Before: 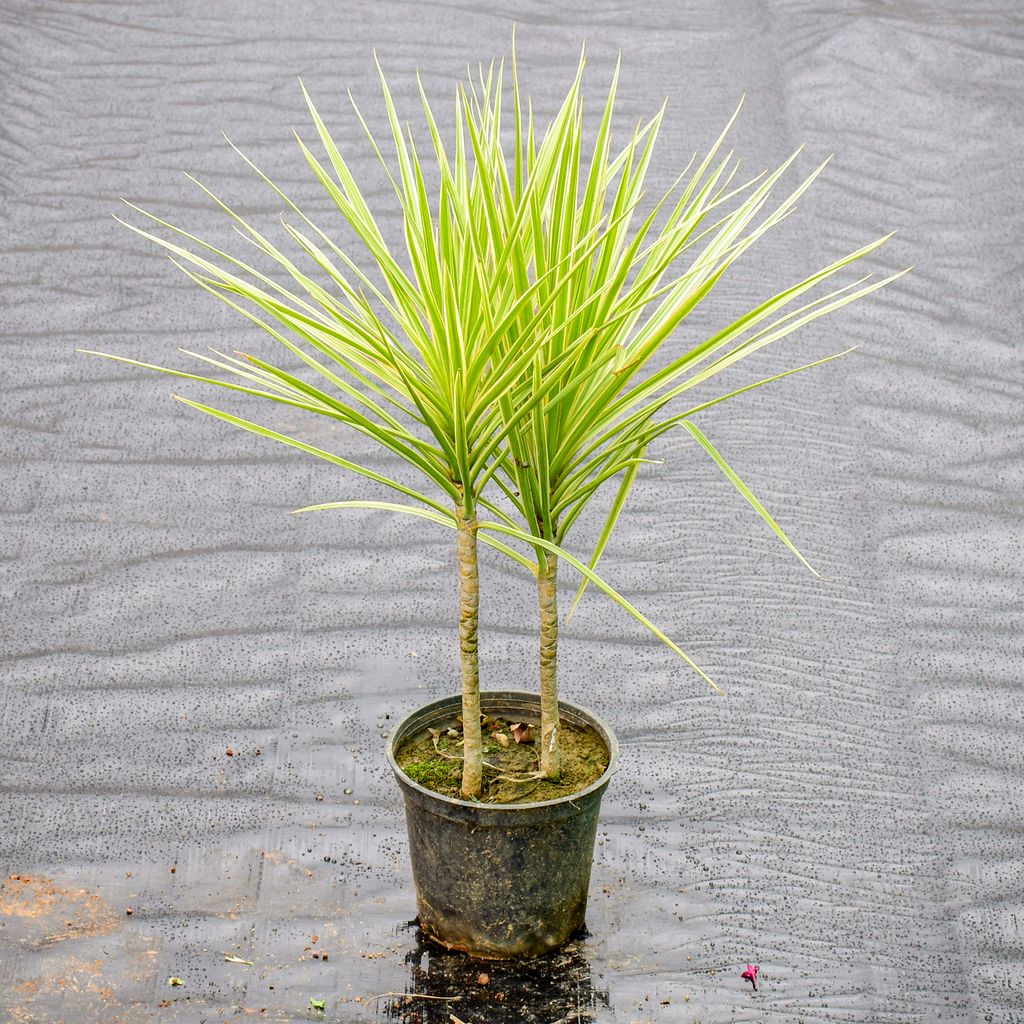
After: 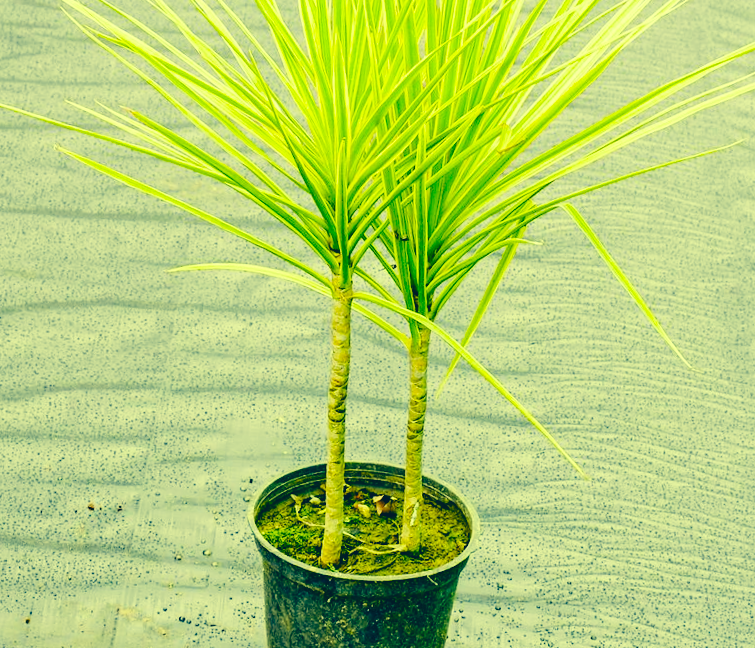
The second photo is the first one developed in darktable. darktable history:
color correction: highlights a* -15.51, highlights b* 39.68, shadows a* -39.45, shadows b* -25.86
crop and rotate: angle -3.55°, left 9.898%, top 20.696%, right 11.939%, bottom 12.137%
color balance rgb: highlights gain › chroma 3.067%, highlights gain › hue 60.09°, global offset › luminance -0.308%, global offset › hue 263.08°, linear chroma grading › global chroma 14.941%, perceptual saturation grading › global saturation 0.685%
base curve: curves: ch0 [(0, 0) (0.036, 0.025) (0.121, 0.166) (0.206, 0.329) (0.605, 0.79) (1, 1)], preserve colors none
